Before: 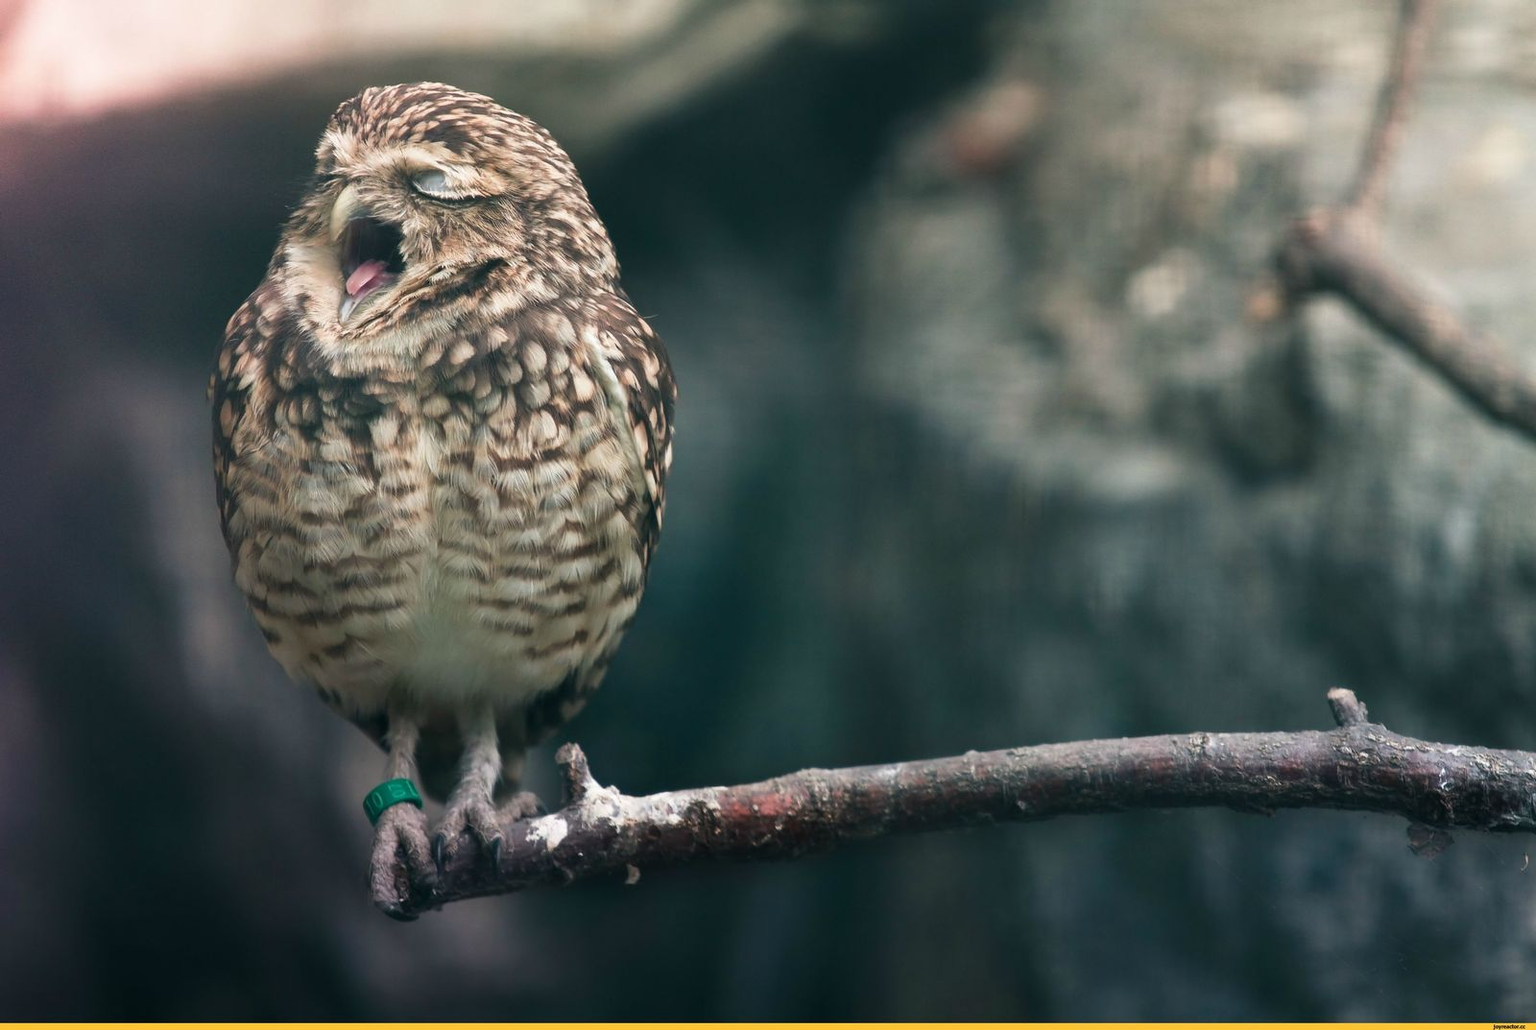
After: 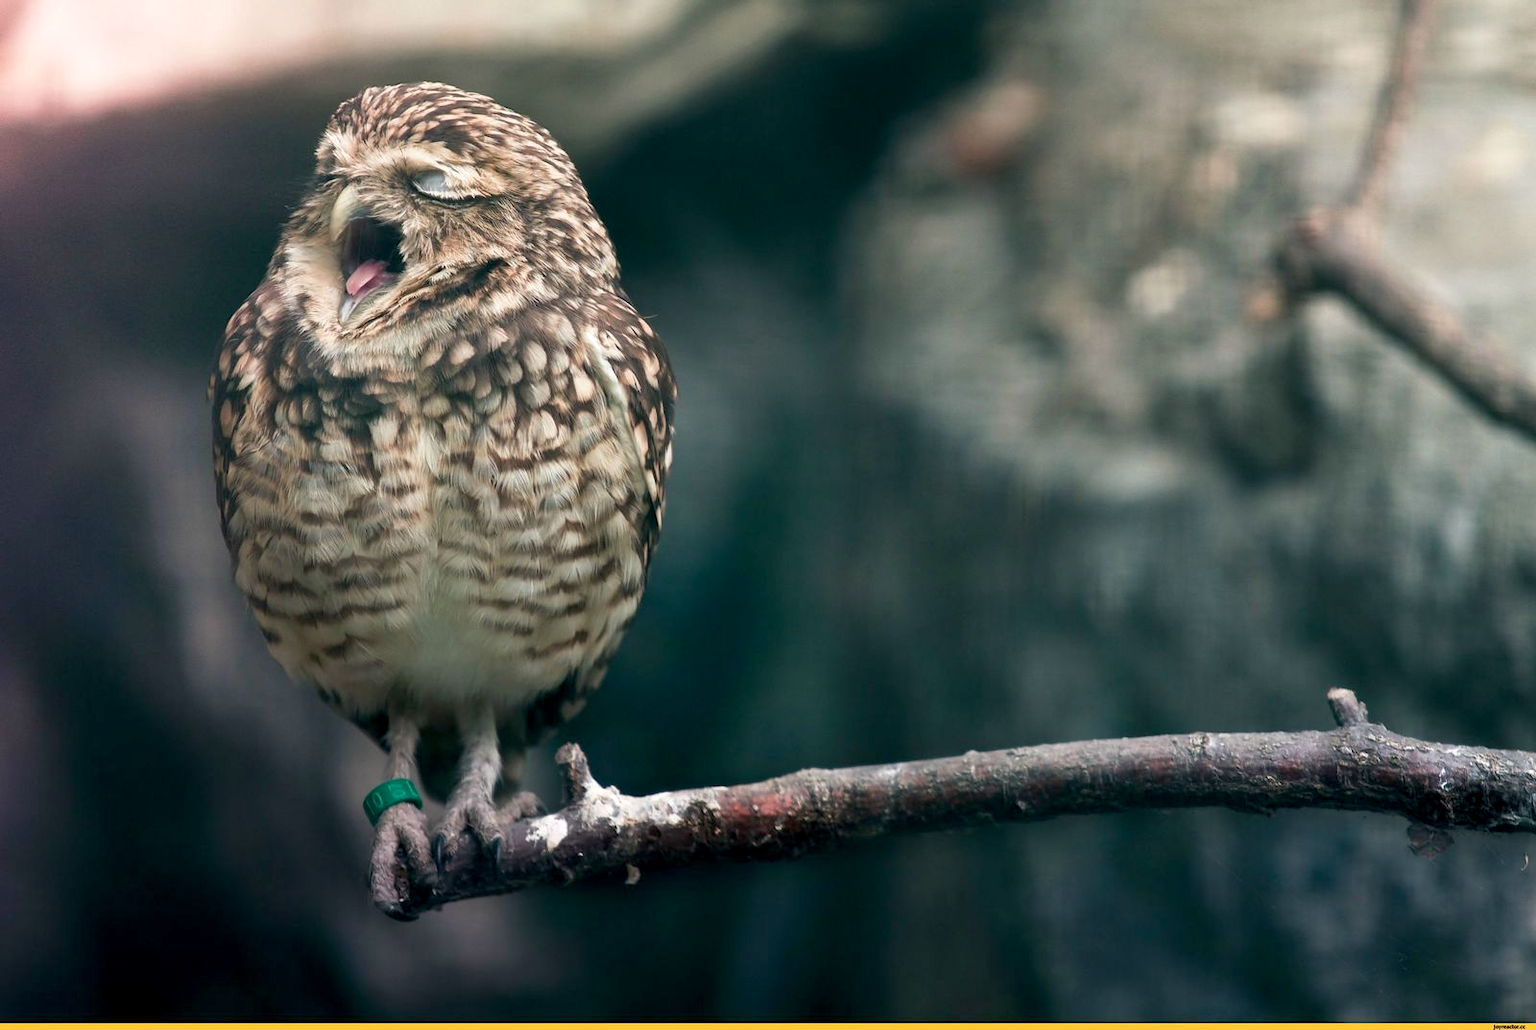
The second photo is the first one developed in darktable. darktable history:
exposure: black level correction 0.007, exposure 0.094 EV, compensate exposure bias true, compensate highlight preservation false
